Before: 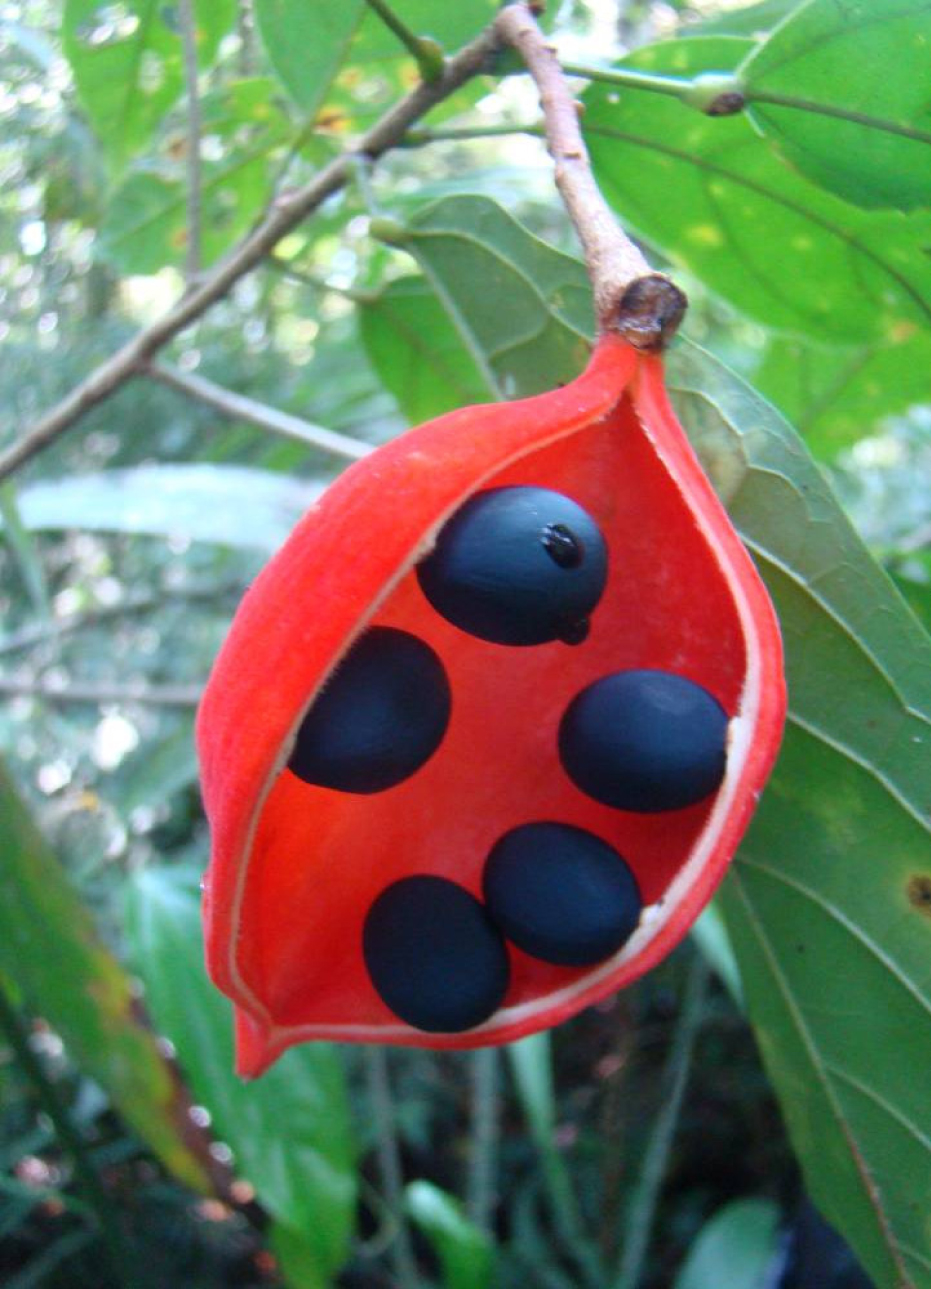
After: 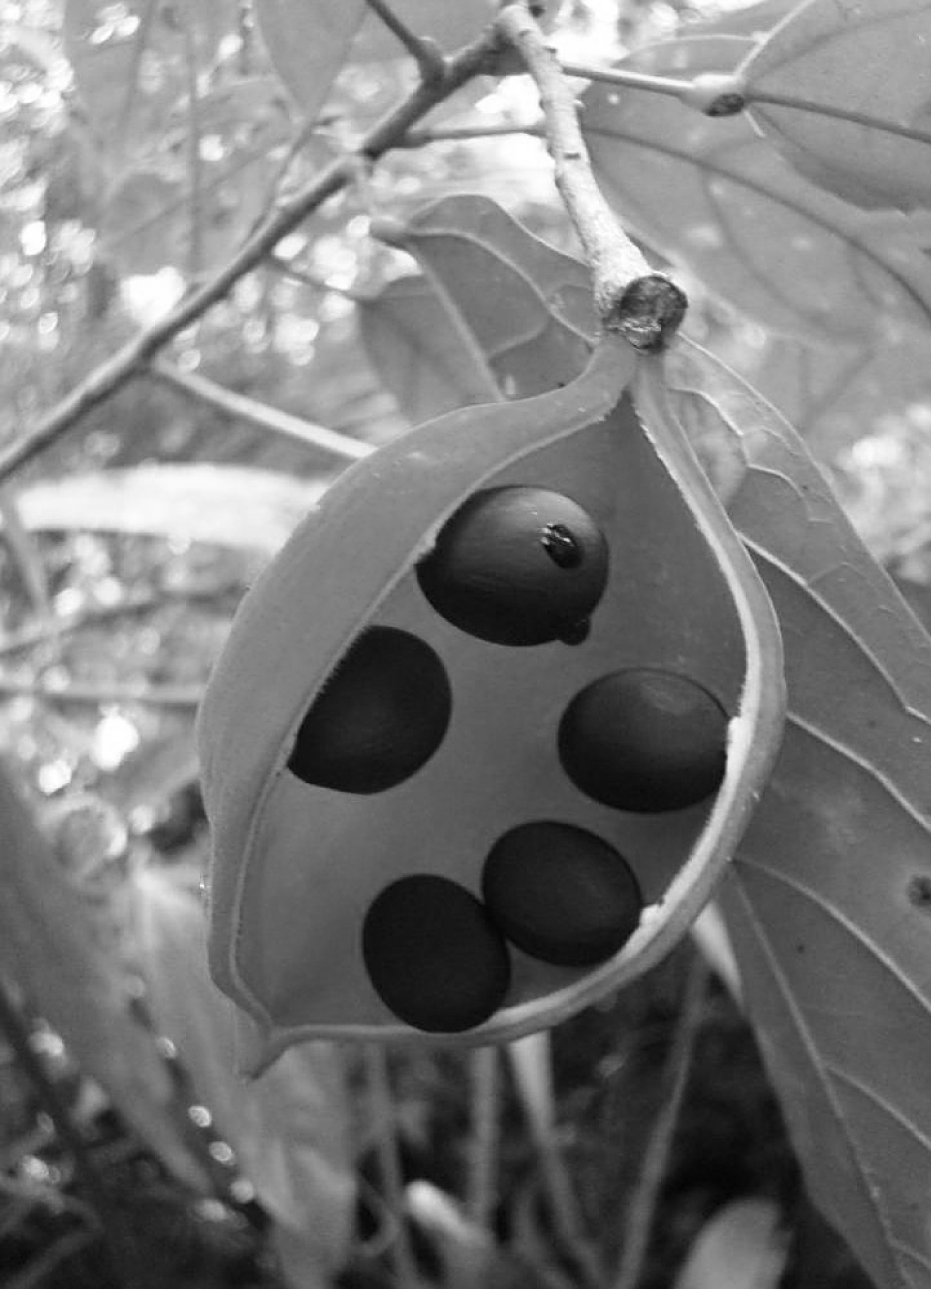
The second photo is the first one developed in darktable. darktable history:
color balance rgb: perceptual saturation grading › global saturation 25%, global vibrance 20%
contrast brightness saturation: contrast 0.1, saturation -0.3
sharpen: on, module defaults
monochrome: a 2.21, b -1.33, size 2.2
